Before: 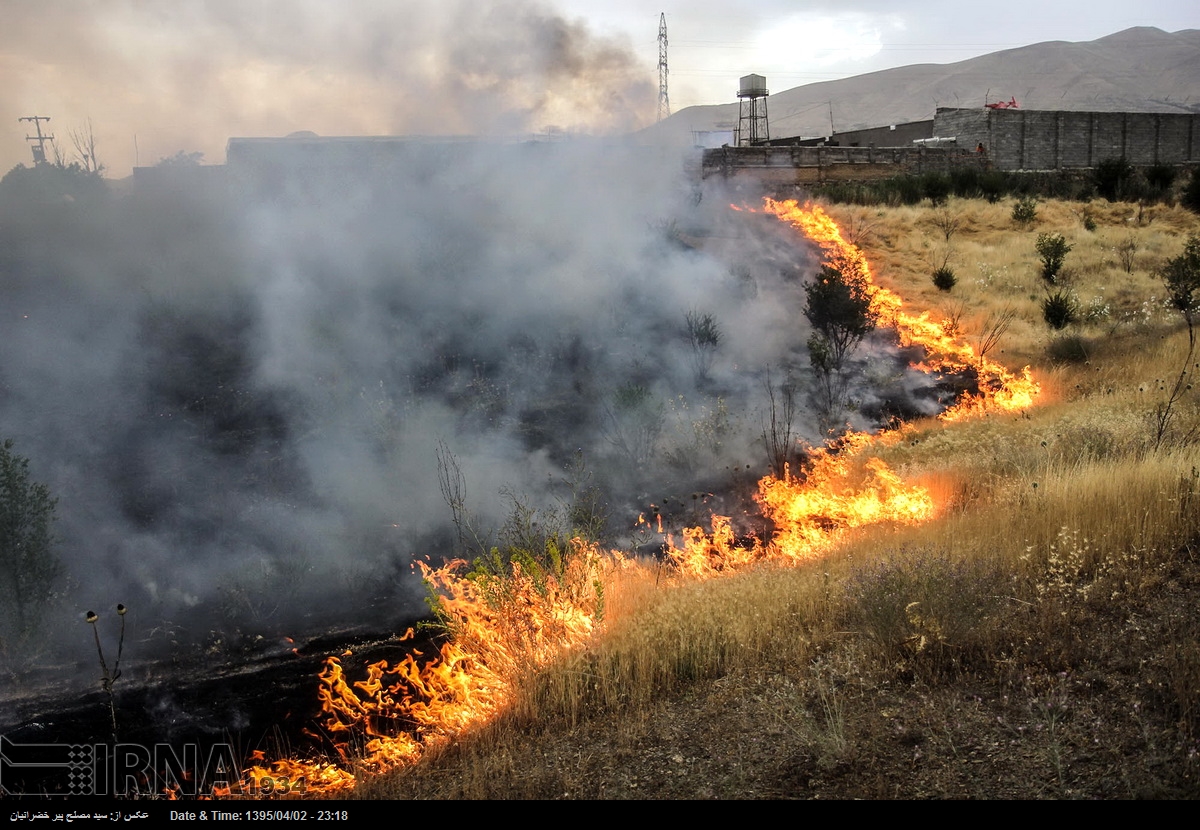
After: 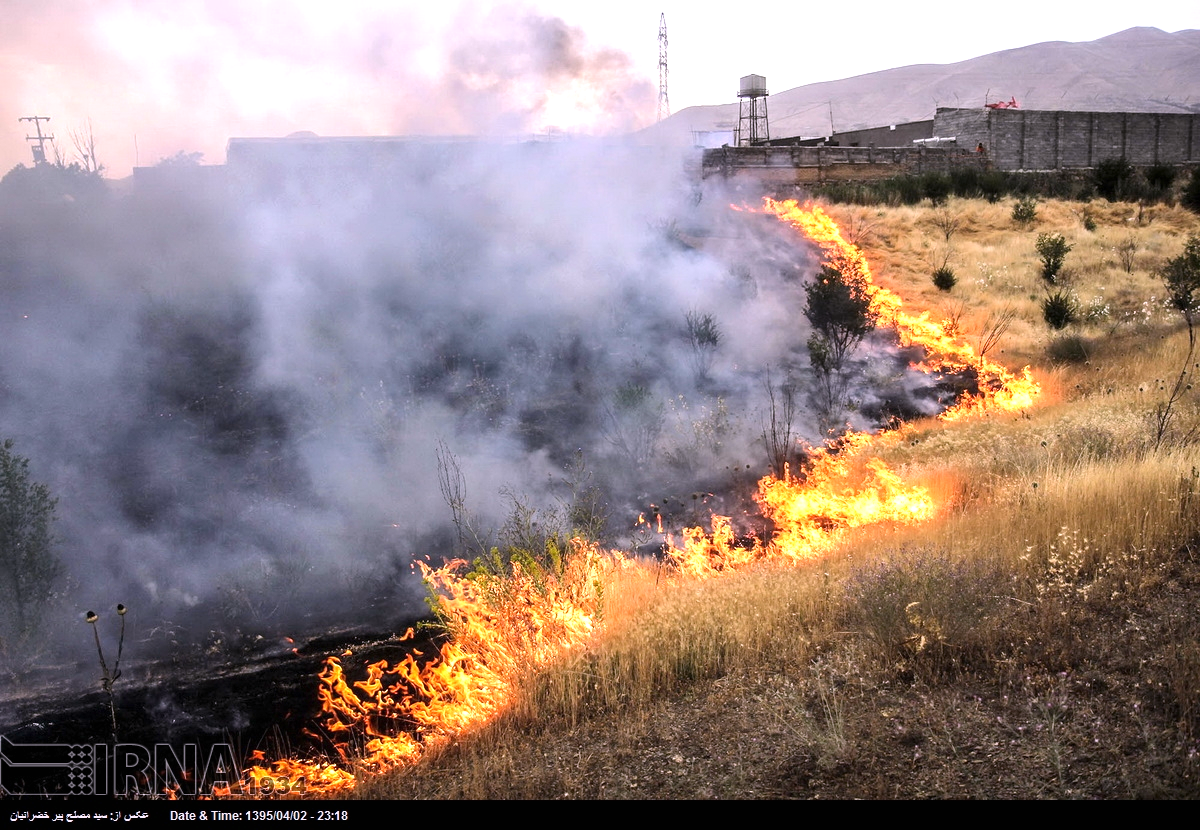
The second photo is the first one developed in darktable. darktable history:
exposure: black level correction 0, exposure 0.7 EV, compensate exposure bias true, compensate highlight preservation false
white balance: red 1.066, blue 1.119
shadows and highlights: radius 334.93, shadows 63.48, highlights 6.06, compress 87.7%, highlights color adjustment 39.73%, soften with gaussian
